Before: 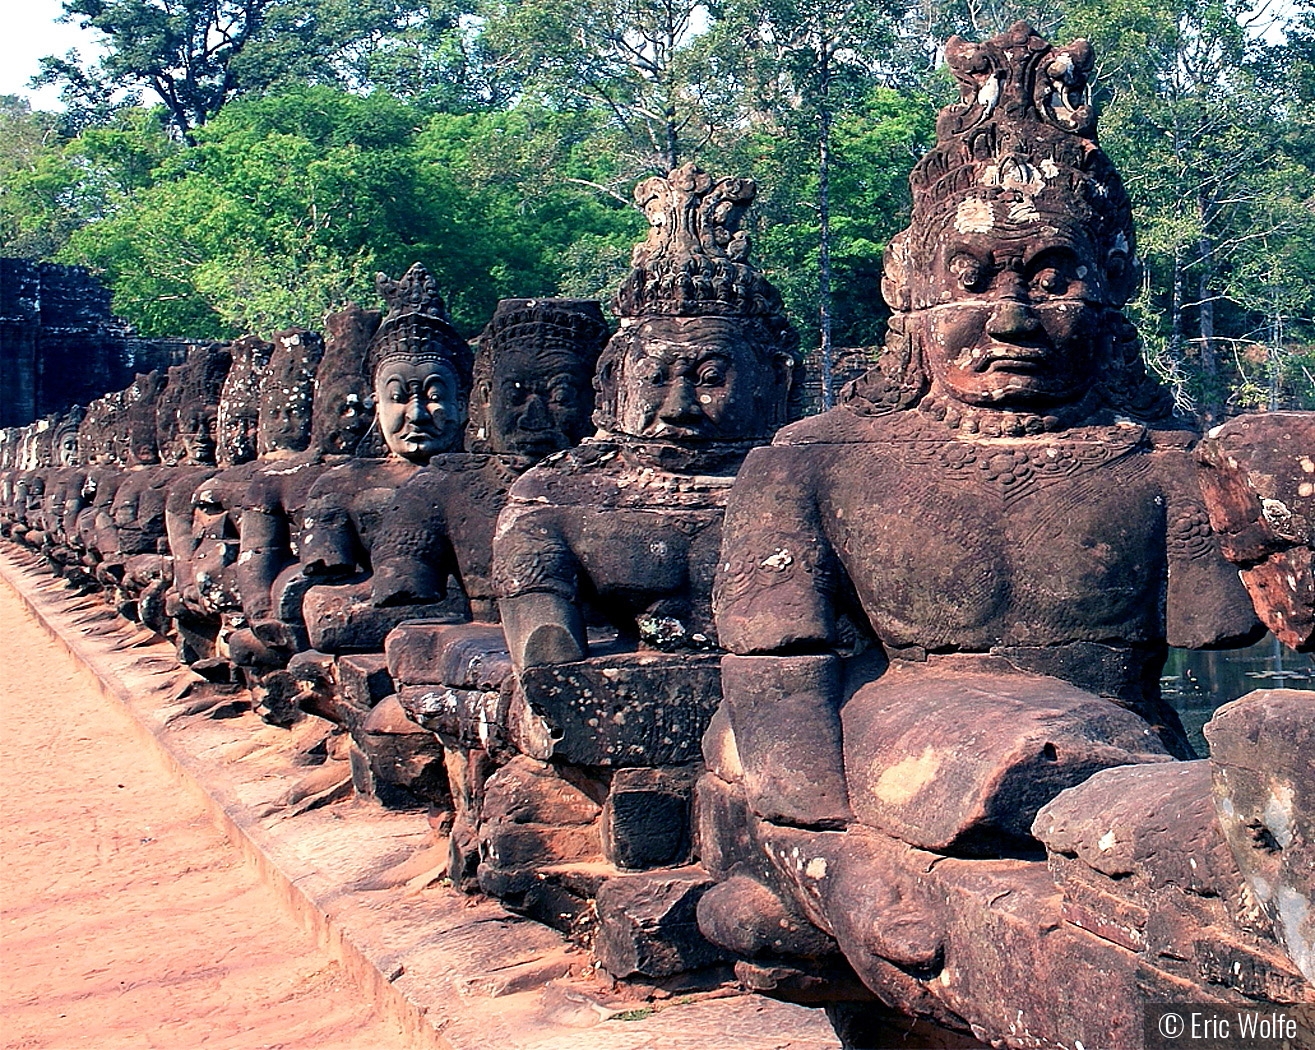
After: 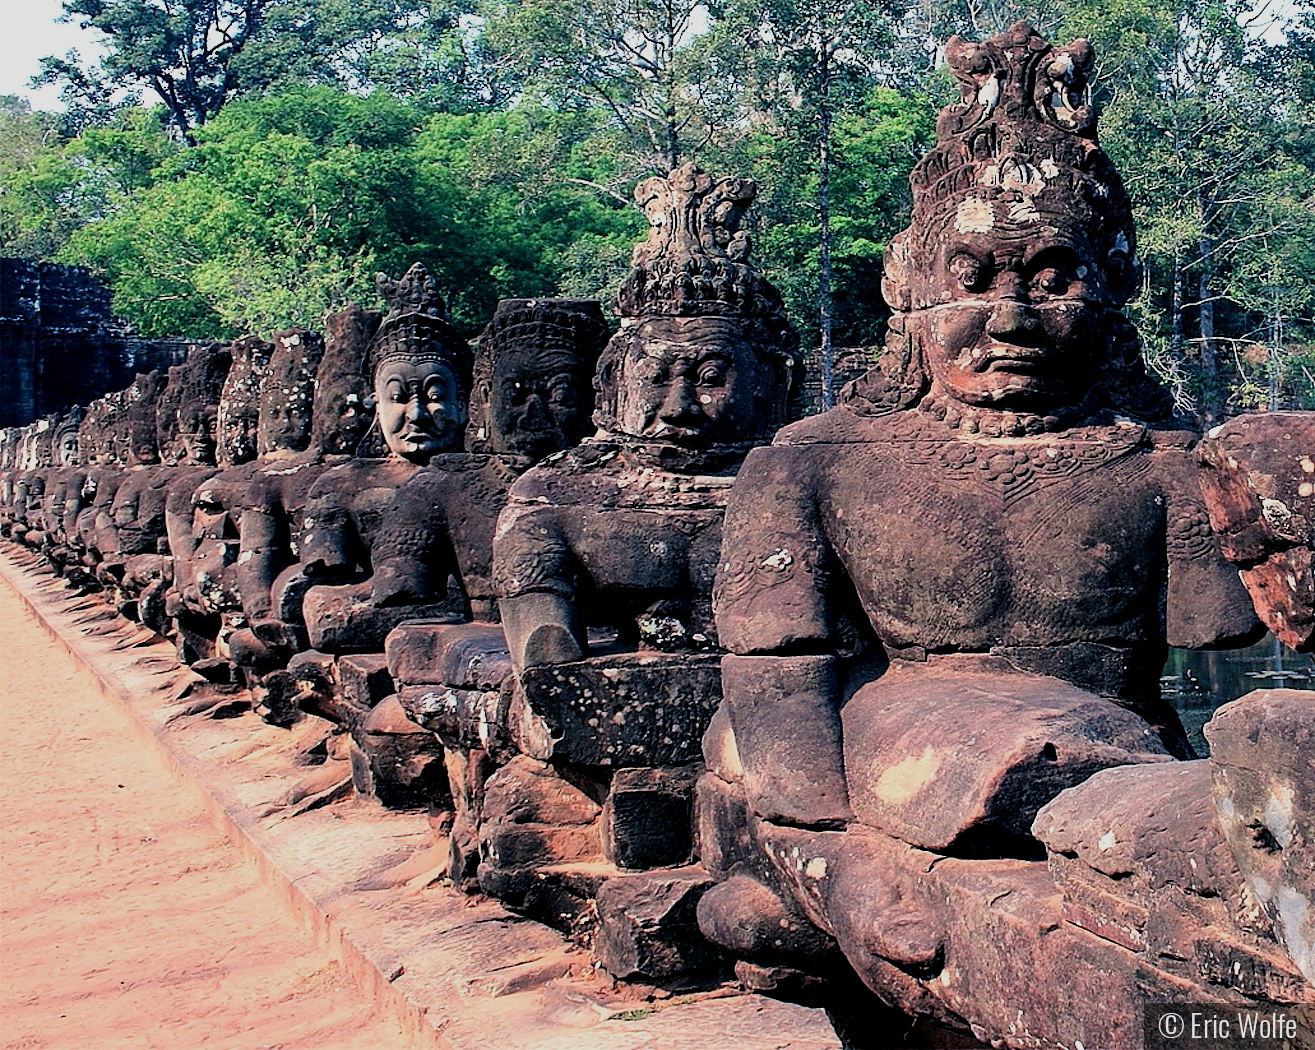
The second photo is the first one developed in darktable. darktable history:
filmic rgb: black relative exposure -7.77 EV, white relative exposure 4.42 EV, threshold 5.99 EV, target black luminance 0%, hardness 3.76, latitude 50.76%, contrast 1.062, highlights saturation mix 8.72%, shadows ↔ highlights balance -0.213%, enable highlight reconstruction true
